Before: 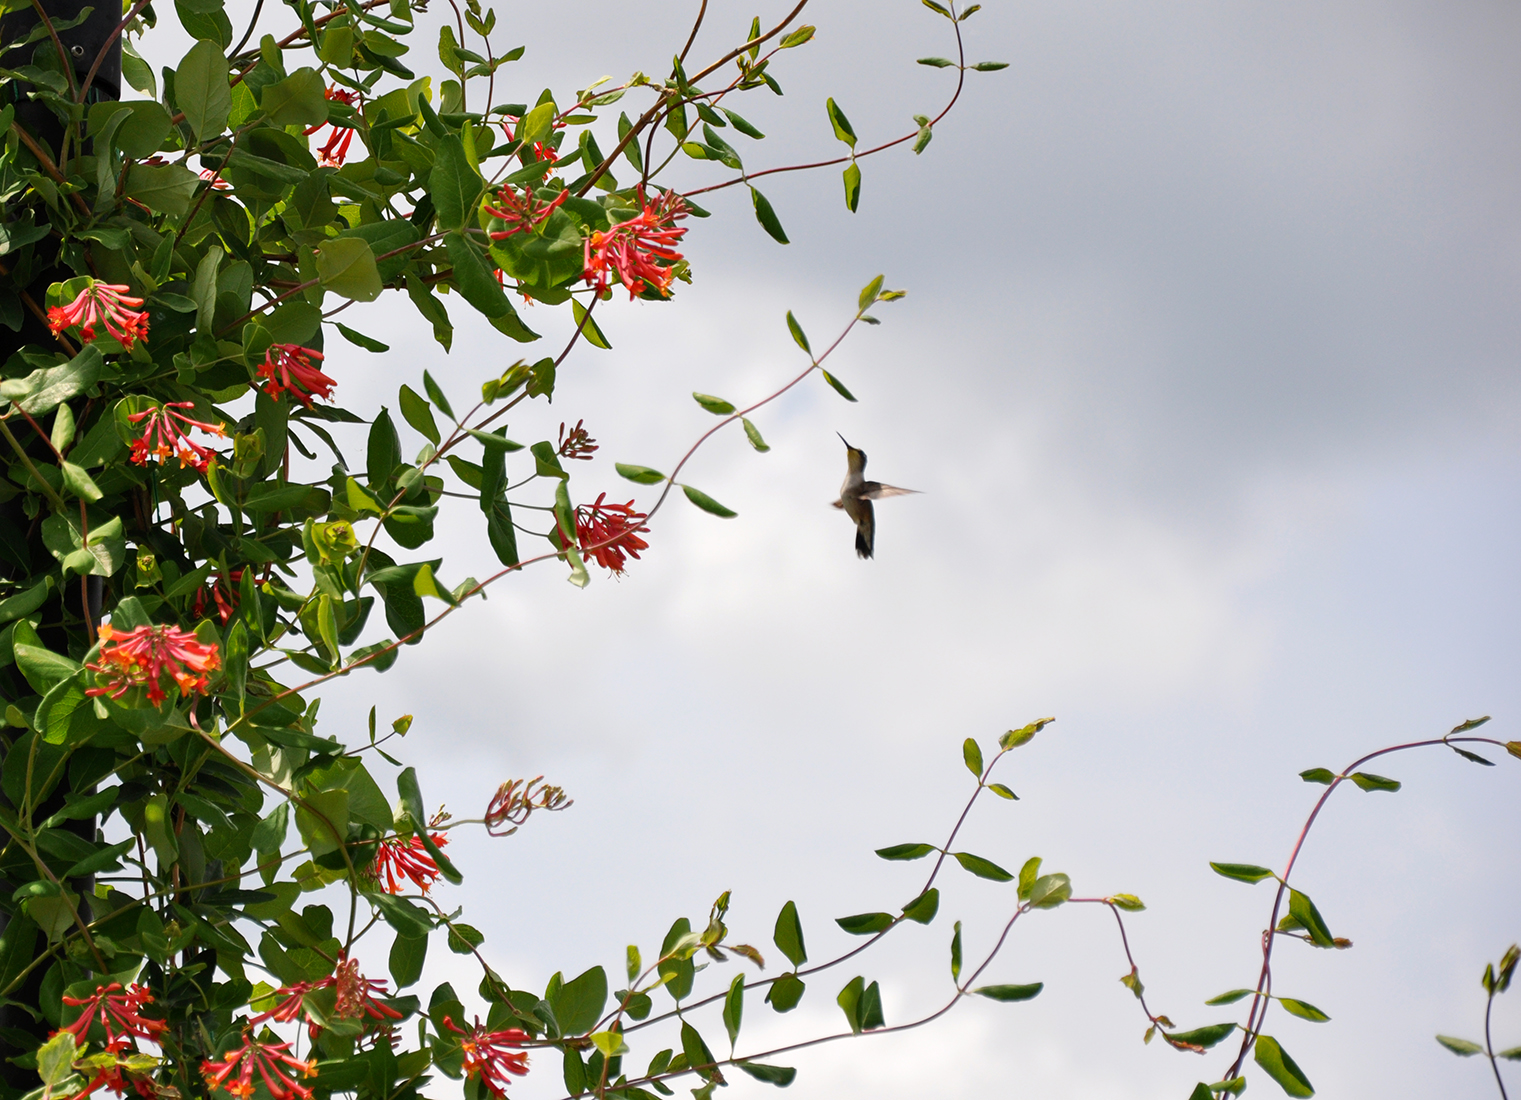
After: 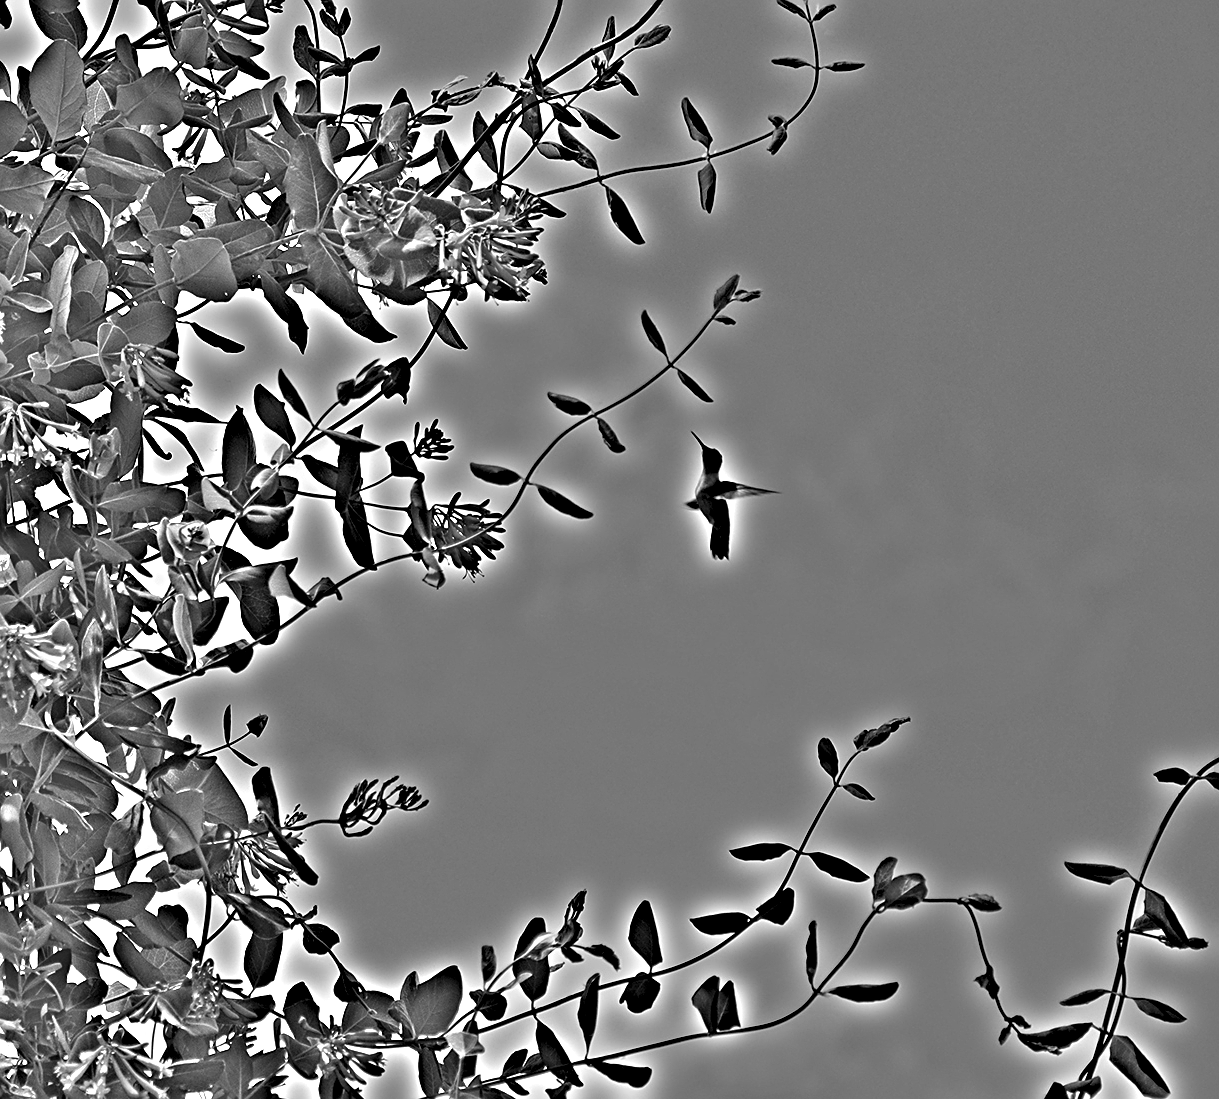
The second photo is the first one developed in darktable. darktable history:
exposure: compensate highlight preservation false
crop and rotate: left 9.597%, right 10.195%
highpass: on, module defaults
sharpen: on, module defaults
